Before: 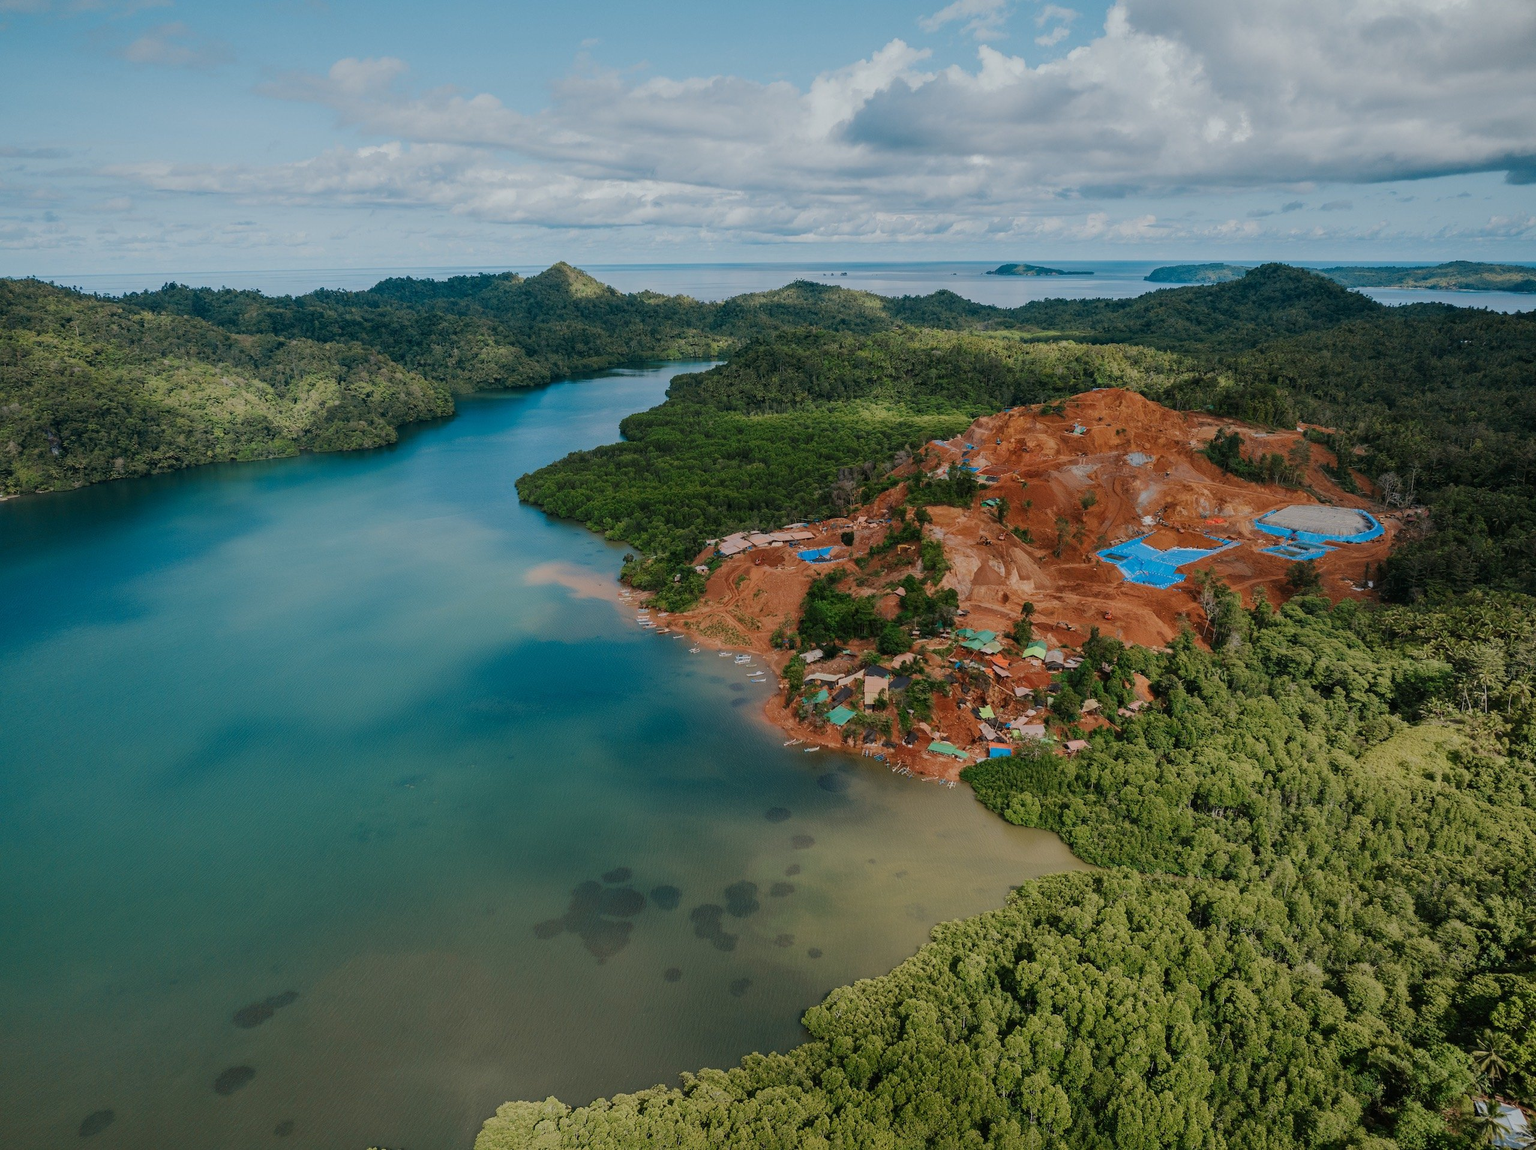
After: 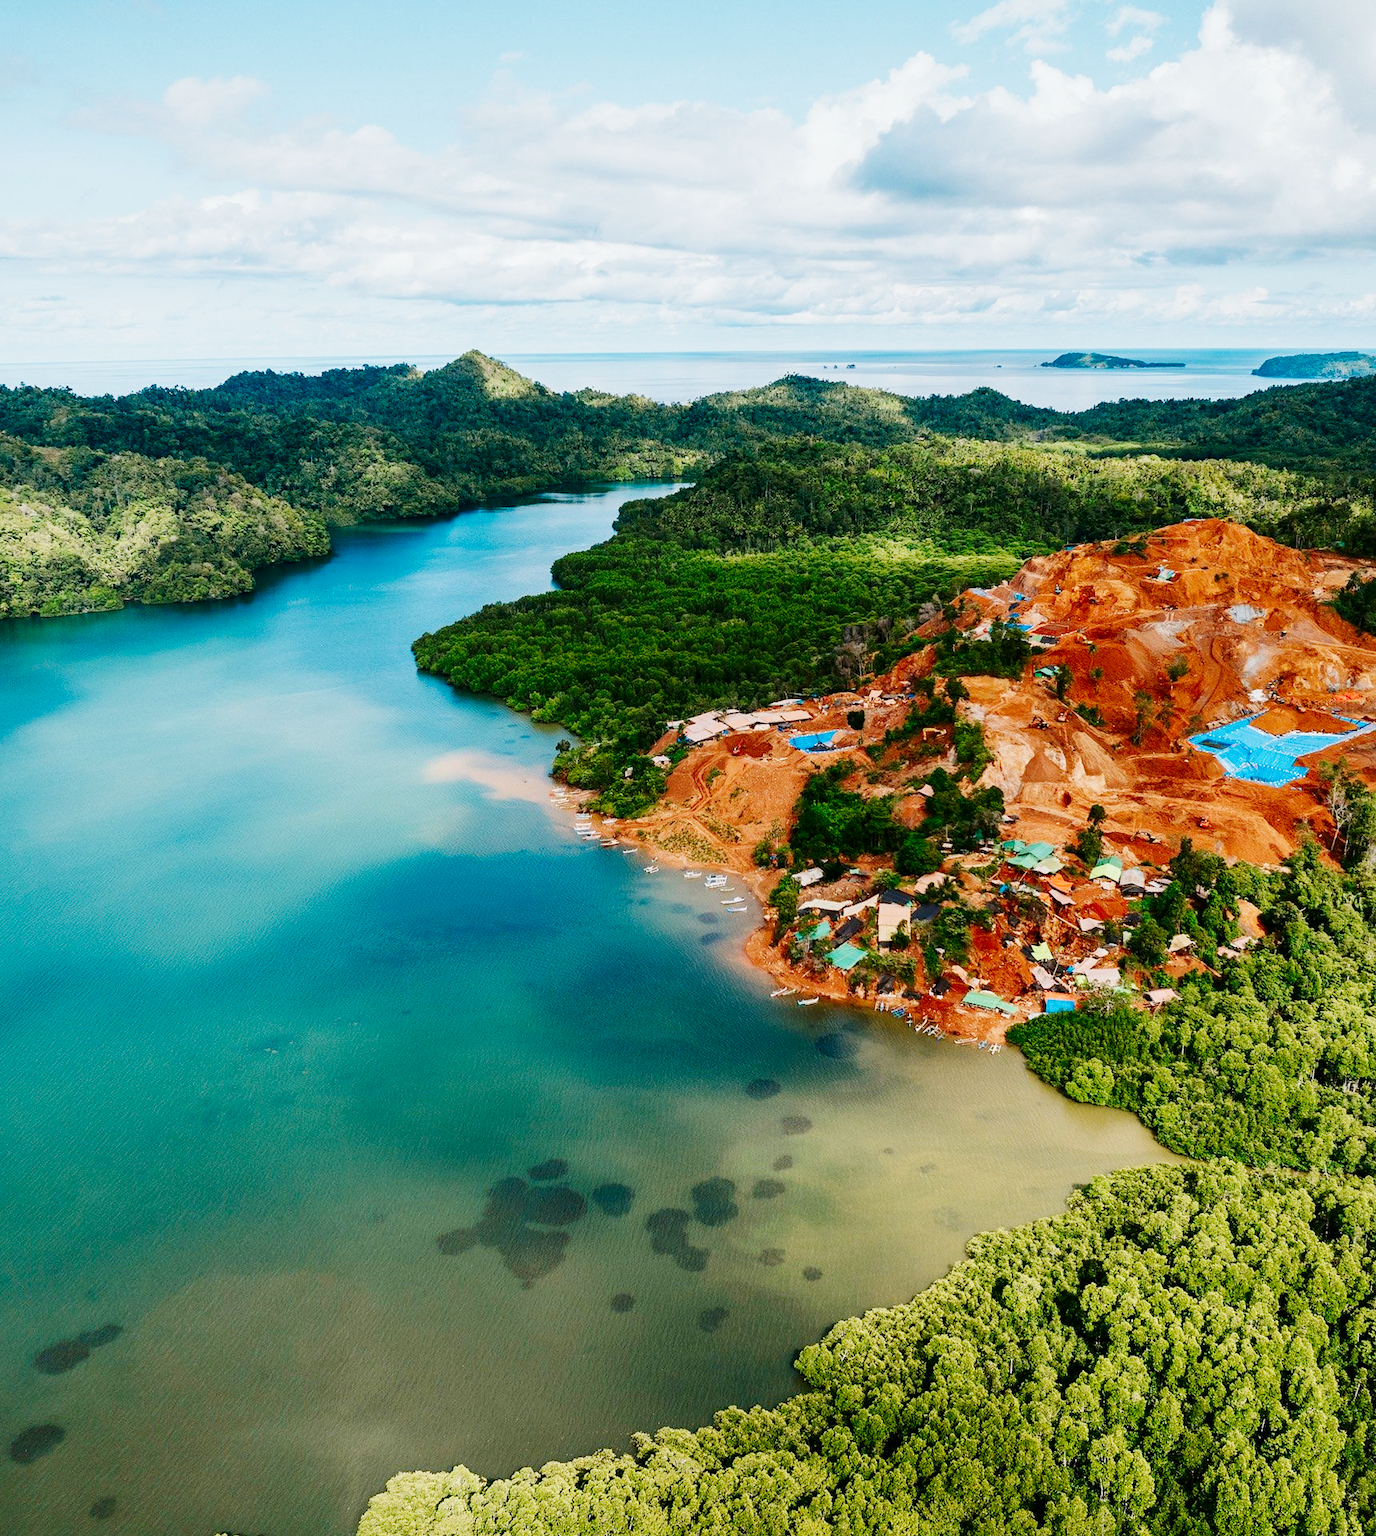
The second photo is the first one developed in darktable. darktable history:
base curve: curves: ch0 [(0, 0.003) (0.001, 0.002) (0.006, 0.004) (0.02, 0.022) (0.048, 0.086) (0.094, 0.234) (0.162, 0.431) (0.258, 0.629) (0.385, 0.8) (0.548, 0.918) (0.751, 0.988) (1, 1)], preserve colors none
crop and rotate: left 13.482%, right 19.436%
contrast brightness saturation: contrast 0.069, brightness -0.126, saturation 0.057
